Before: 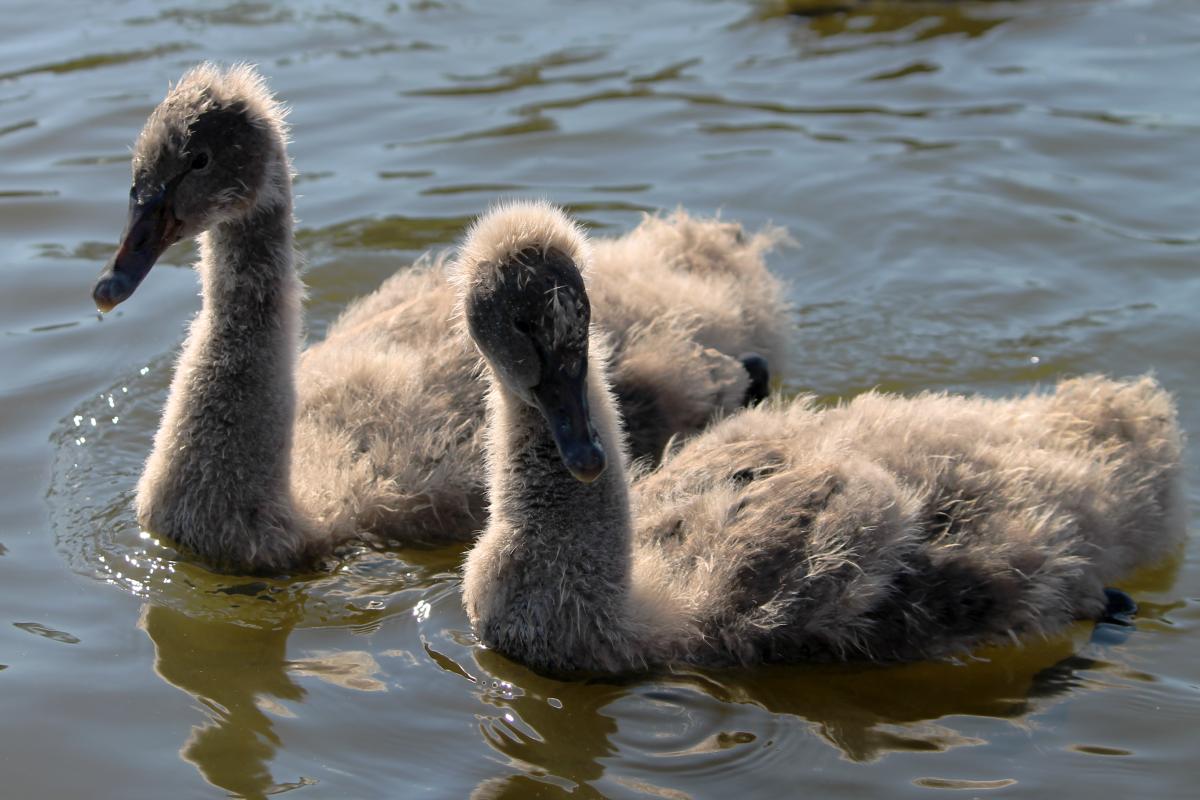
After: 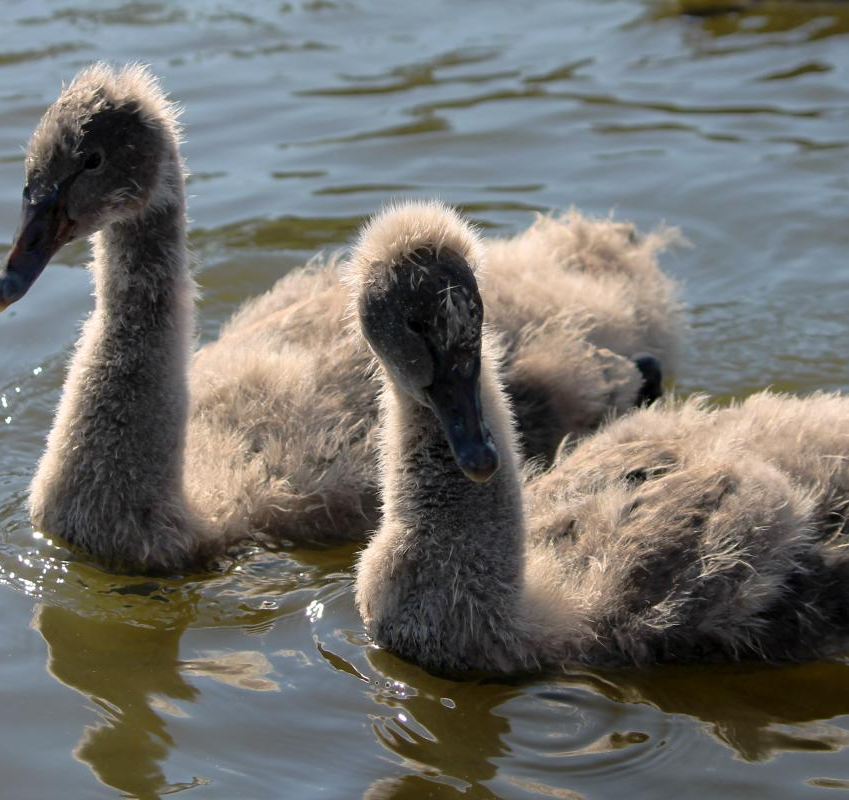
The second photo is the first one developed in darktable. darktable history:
crop and rotate: left 8.984%, right 20.24%
